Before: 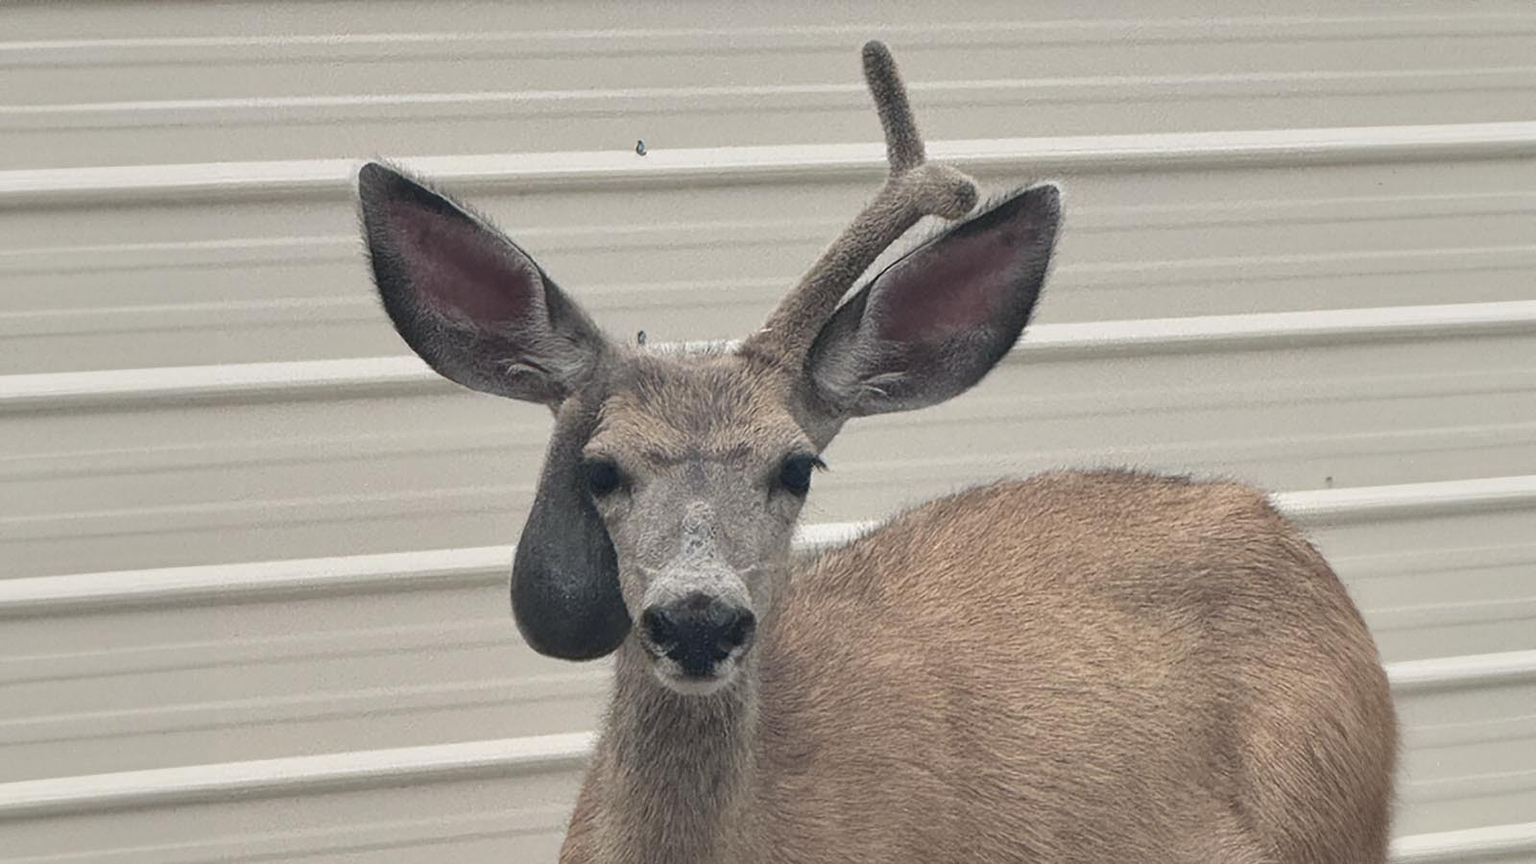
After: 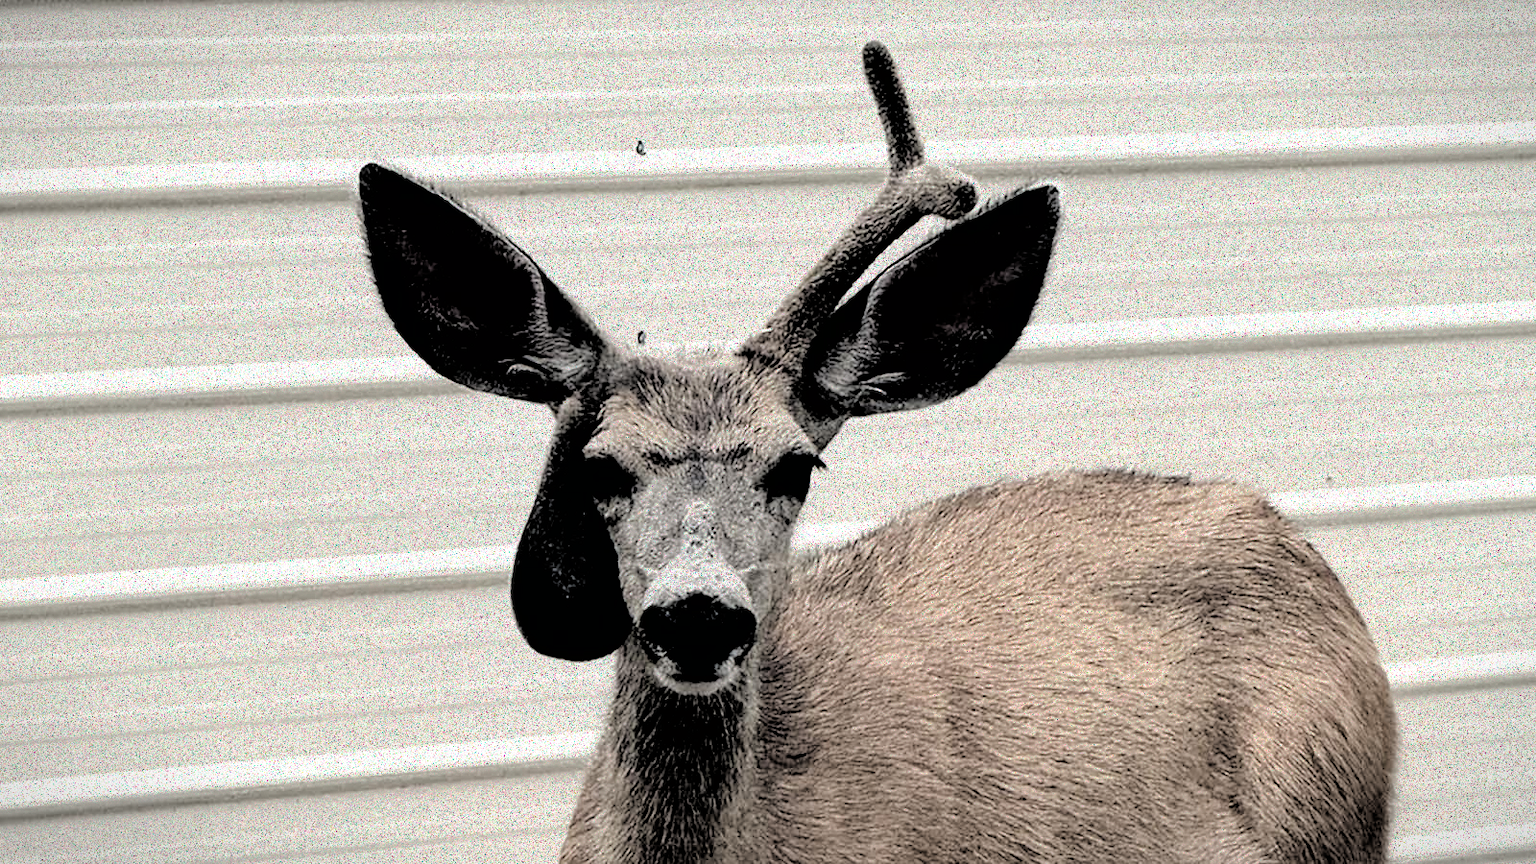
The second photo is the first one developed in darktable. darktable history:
filmic rgb: black relative exposure -1.01 EV, white relative exposure 2.07 EV, threshold -0.301 EV, transition 3.19 EV, structure ↔ texture 99.73%, hardness 1.56, contrast 2.241, enable highlight reconstruction true
vignetting: fall-off start 100.93%, fall-off radius 65.1%, automatic ratio true
